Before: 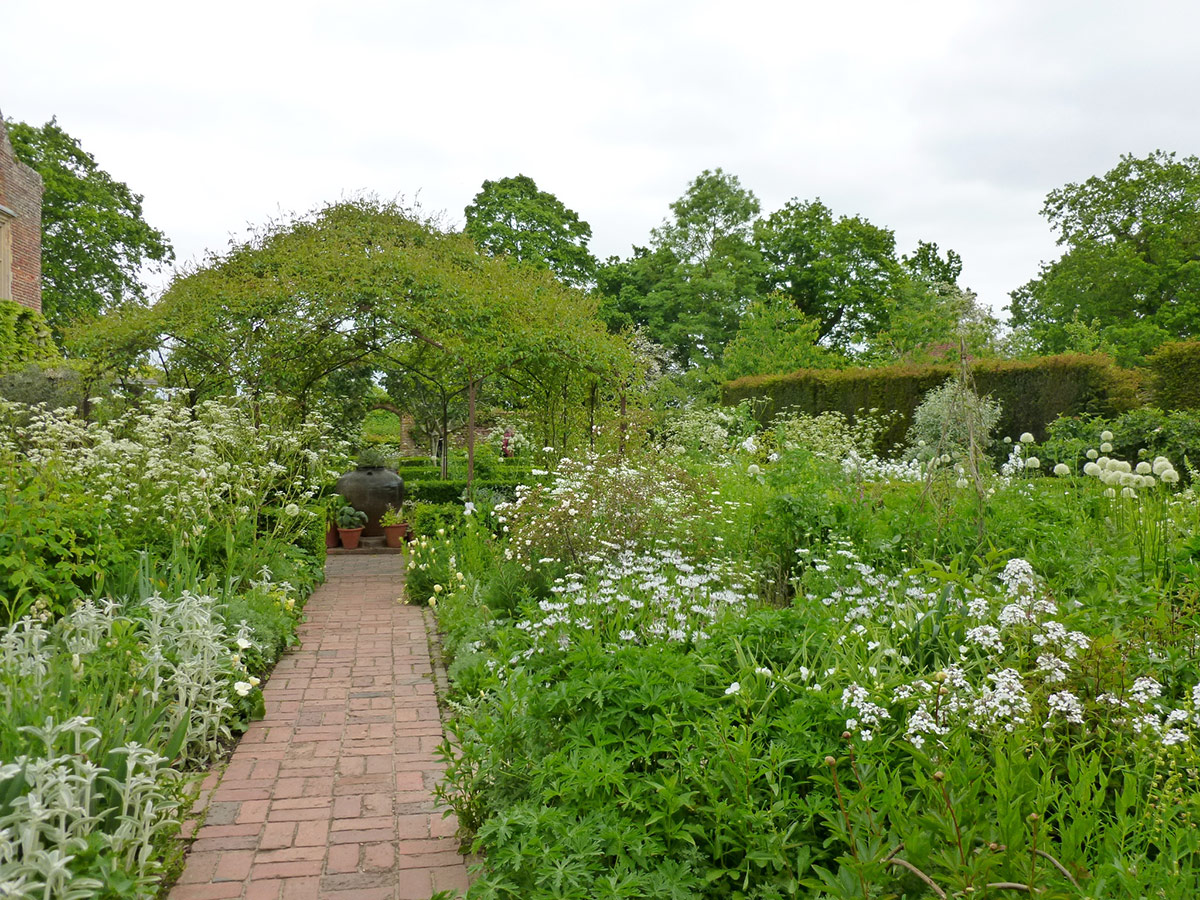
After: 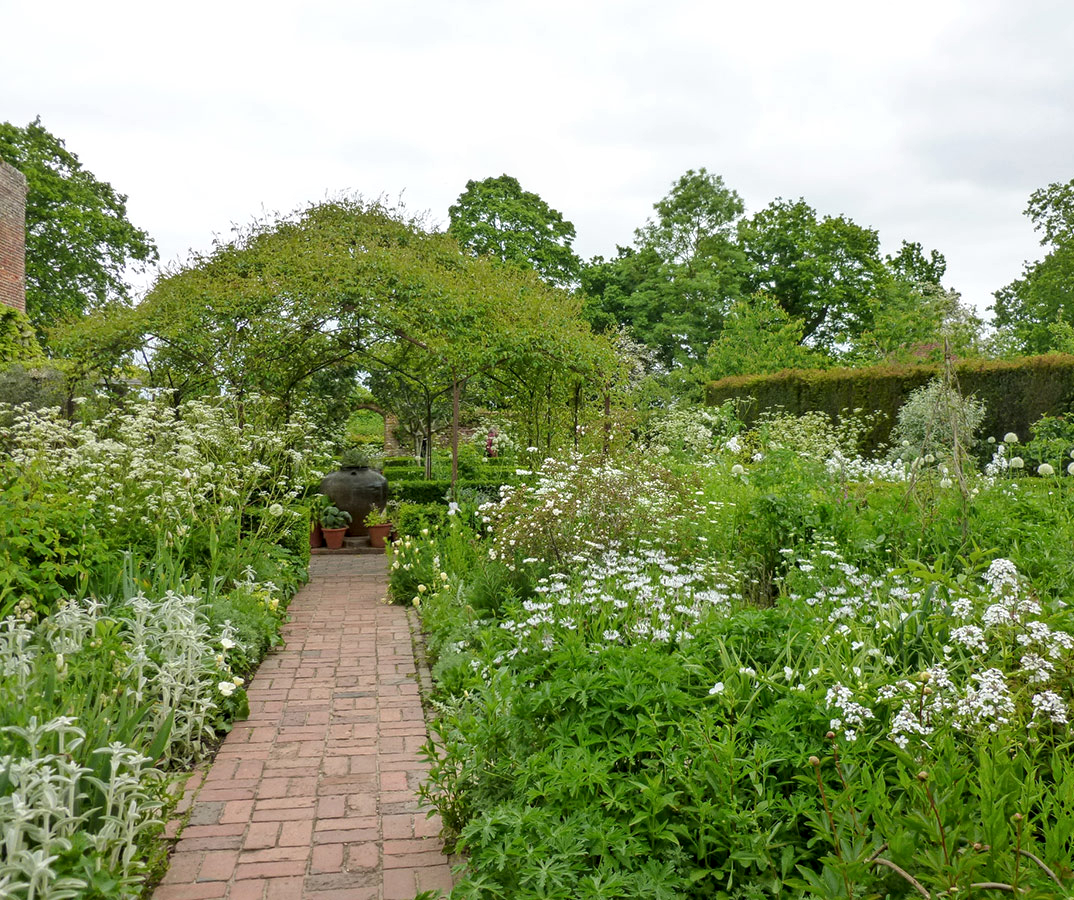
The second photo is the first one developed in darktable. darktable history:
crop and rotate: left 1.401%, right 9.038%
local contrast: on, module defaults
